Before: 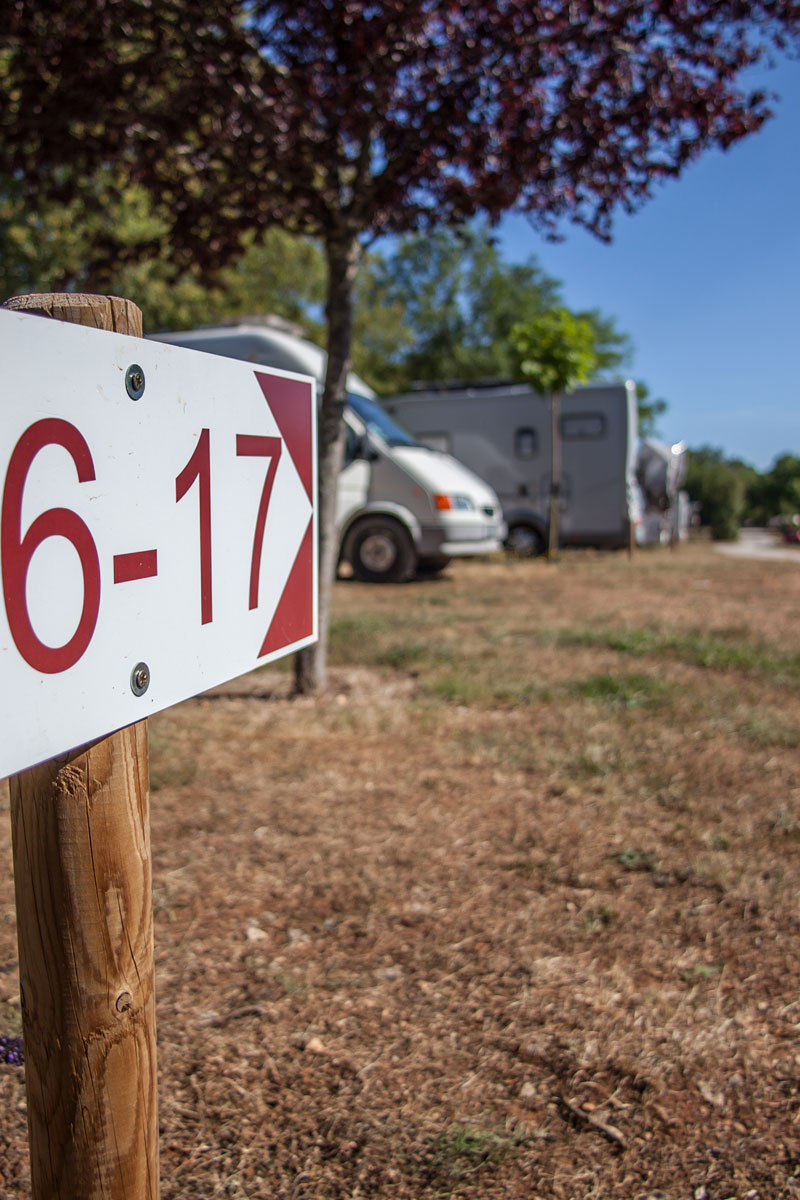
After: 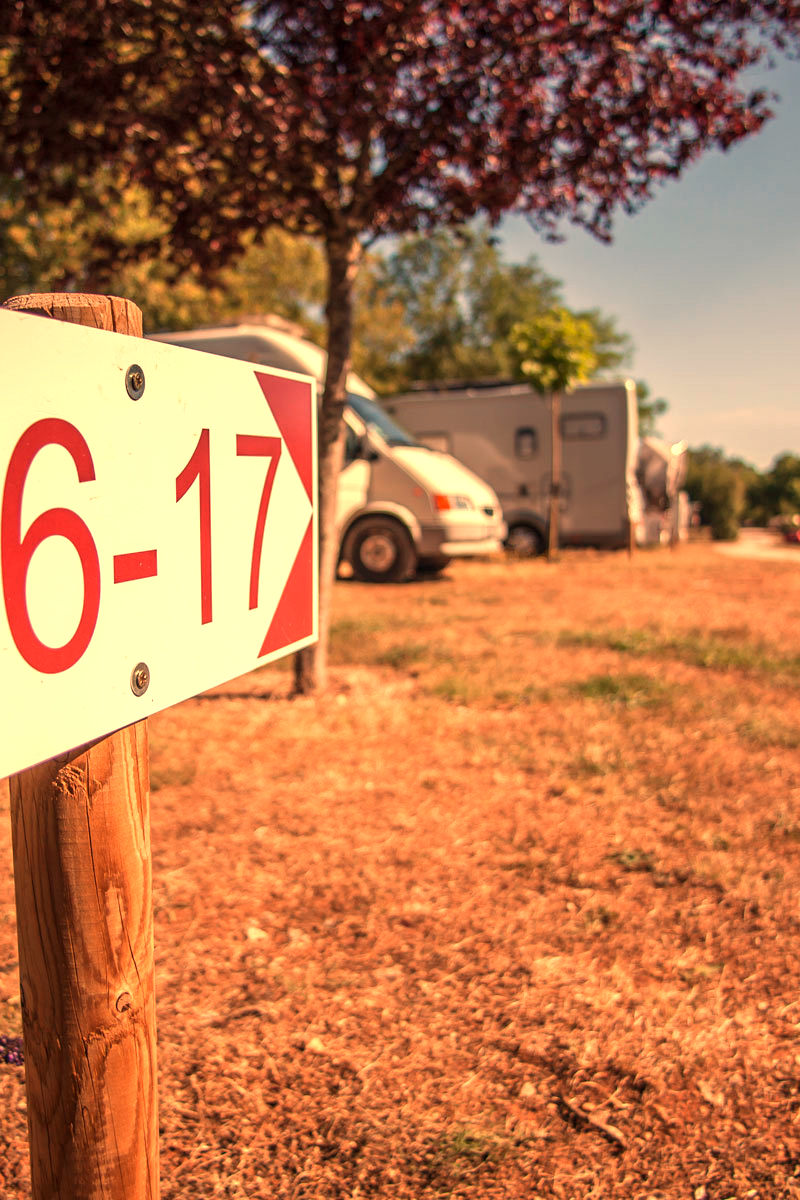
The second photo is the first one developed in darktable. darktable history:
exposure: exposure 0.559 EV, compensate highlight preservation false
white balance: red 1.467, blue 0.684
